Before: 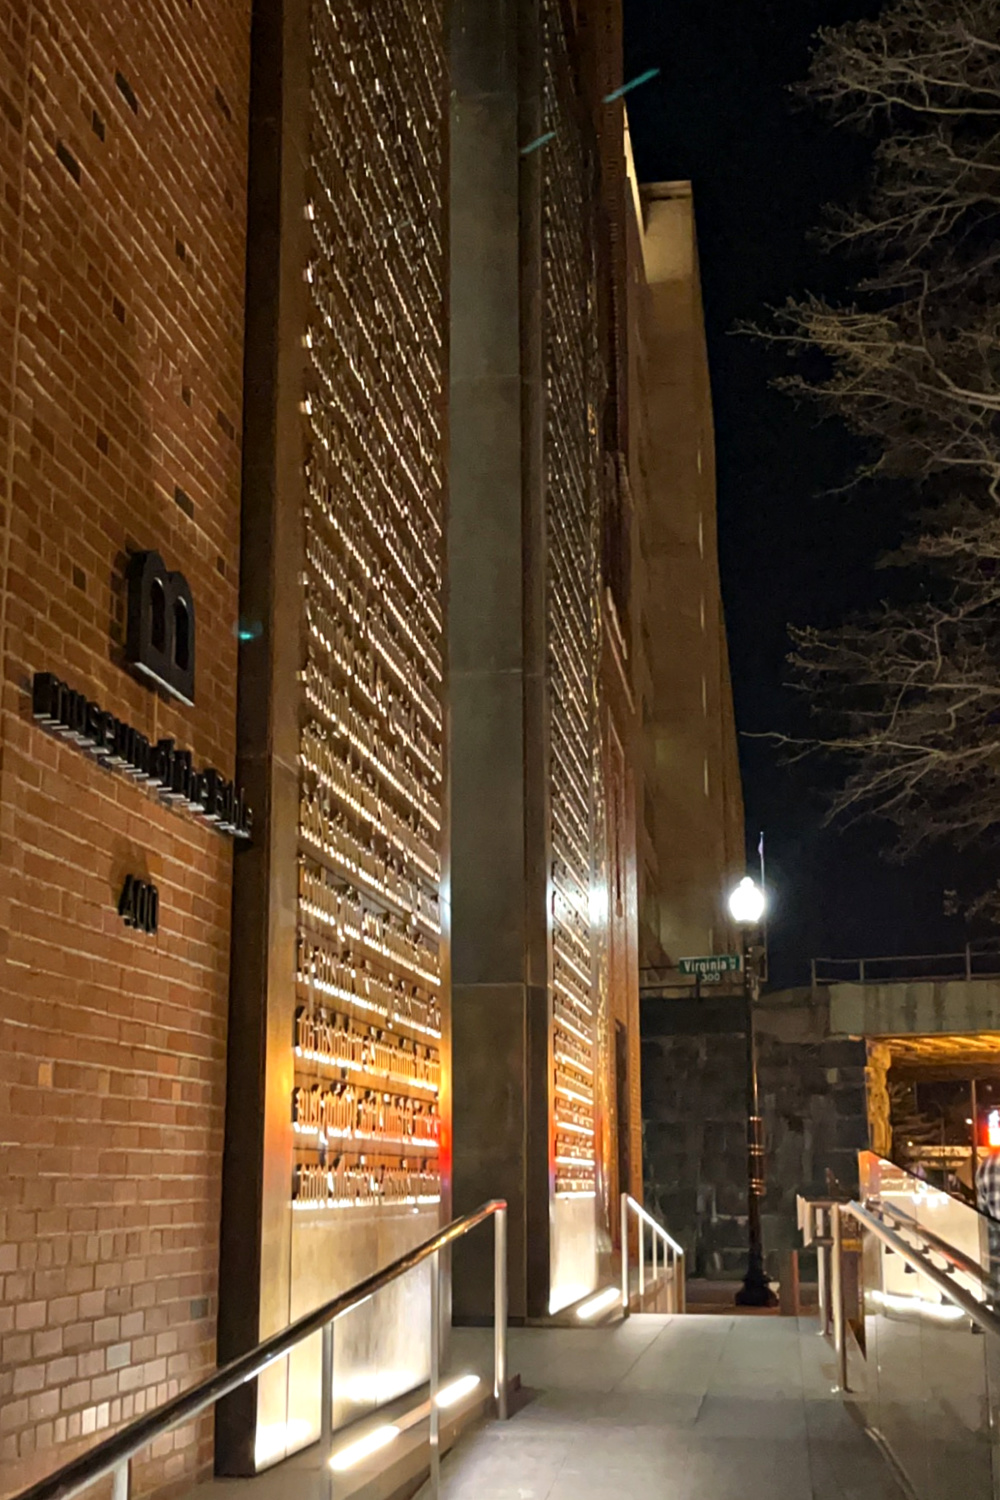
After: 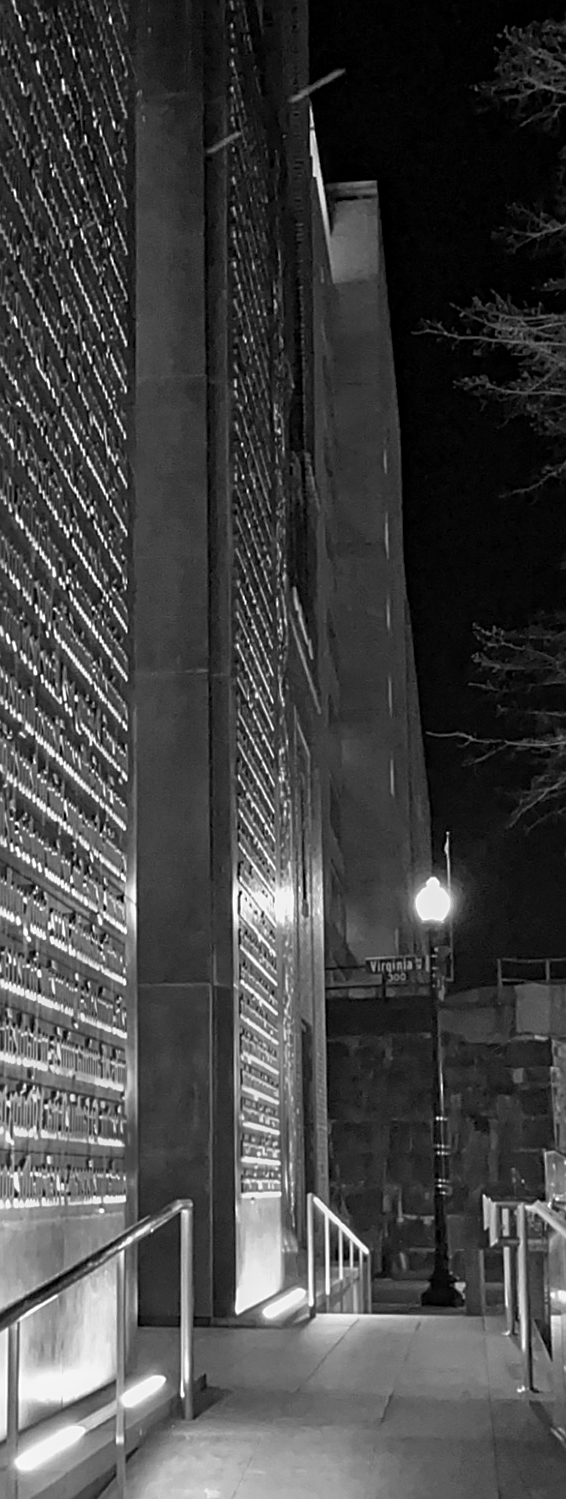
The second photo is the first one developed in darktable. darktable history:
crop: left 31.458%, top 0%, right 11.876%
color zones: curves: ch1 [(0, 0.469) (0.072, 0.457) (0.243, 0.494) (0.429, 0.5) (0.571, 0.5) (0.714, 0.5) (0.857, 0.5) (1, 0.469)]; ch2 [(0, 0.499) (0.143, 0.467) (0.242, 0.436) (0.429, 0.493) (0.571, 0.5) (0.714, 0.5) (0.857, 0.5) (1, 0.499)]
monochrome: a -11.7, b 1.62, size 0.5, highlights 0.38
local contrast: detail 110%
sharpen: on, module defaults
haze removal: compatibility mode true, adaptive false
